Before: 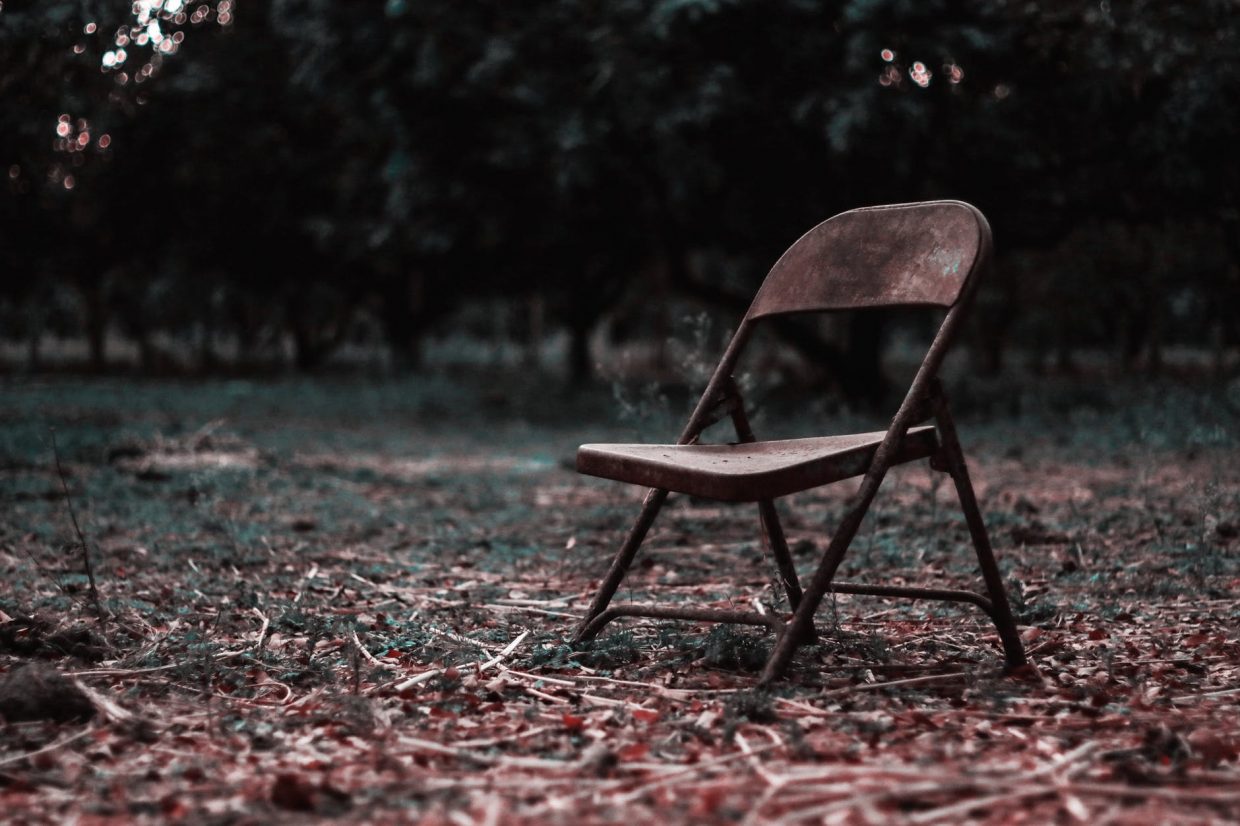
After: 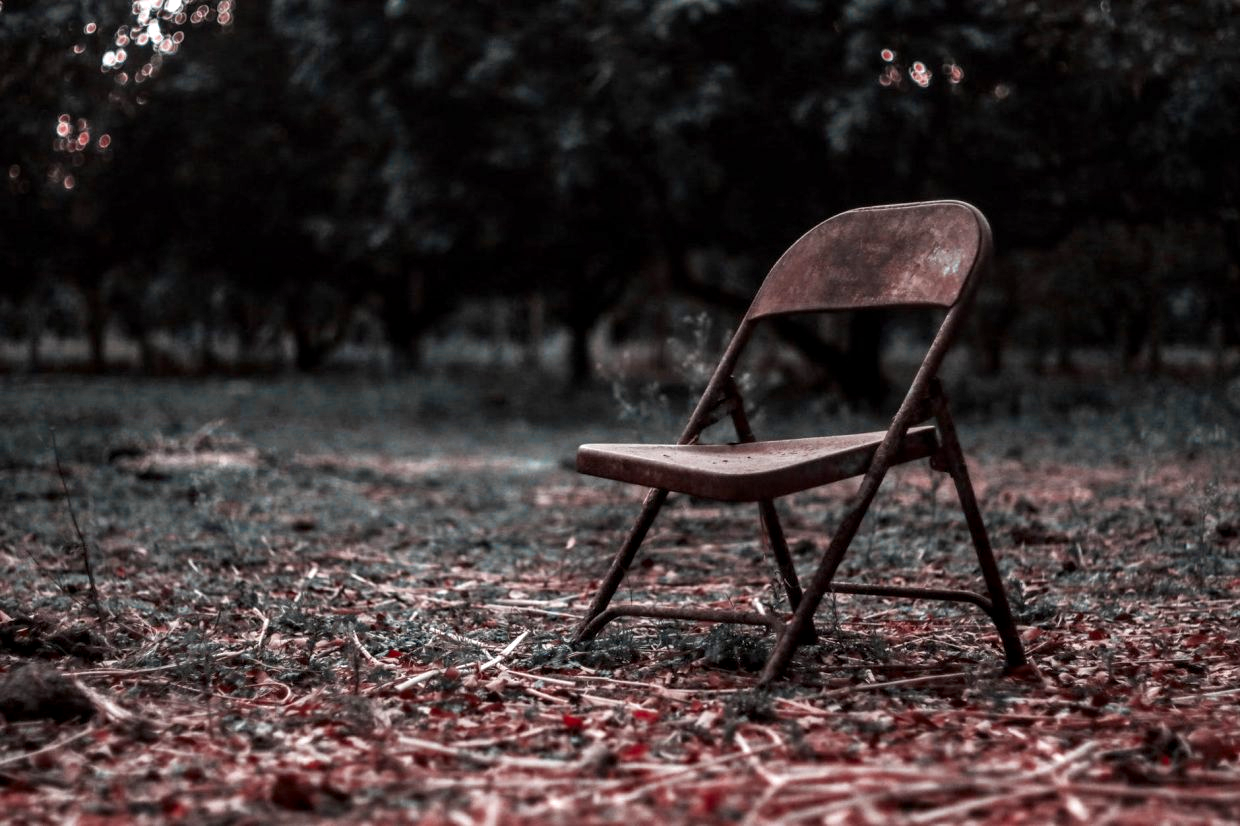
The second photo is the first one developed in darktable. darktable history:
local contrast: detail 130%
color zones: curves: ch0 [(0, 0.363) (0.128, 0.373) (0.25, 0.5) (0.402, 0.407) (0.521, 0.525) (0.63, 0.559) (0.729, 0.662) (0.867, 0.471)]; ch1 [(0, 0.515) (0.136, 0.618) (0.25, 0.5) (0.378, 0) (0.516, 0) (0.622, 0.593) (0.737, 0.819) (0.87, 0.593)]; ch2 [(0, 0.529) (0.128, 0.471) (0.282, 0.451) (0.386, 0.662) (0.516, 0.525) (0.633, 0.554) (0.75, 0.62) (0.875, 0.441)]
exposure: exposure 0.236 EV, compensate highlight preservation false
